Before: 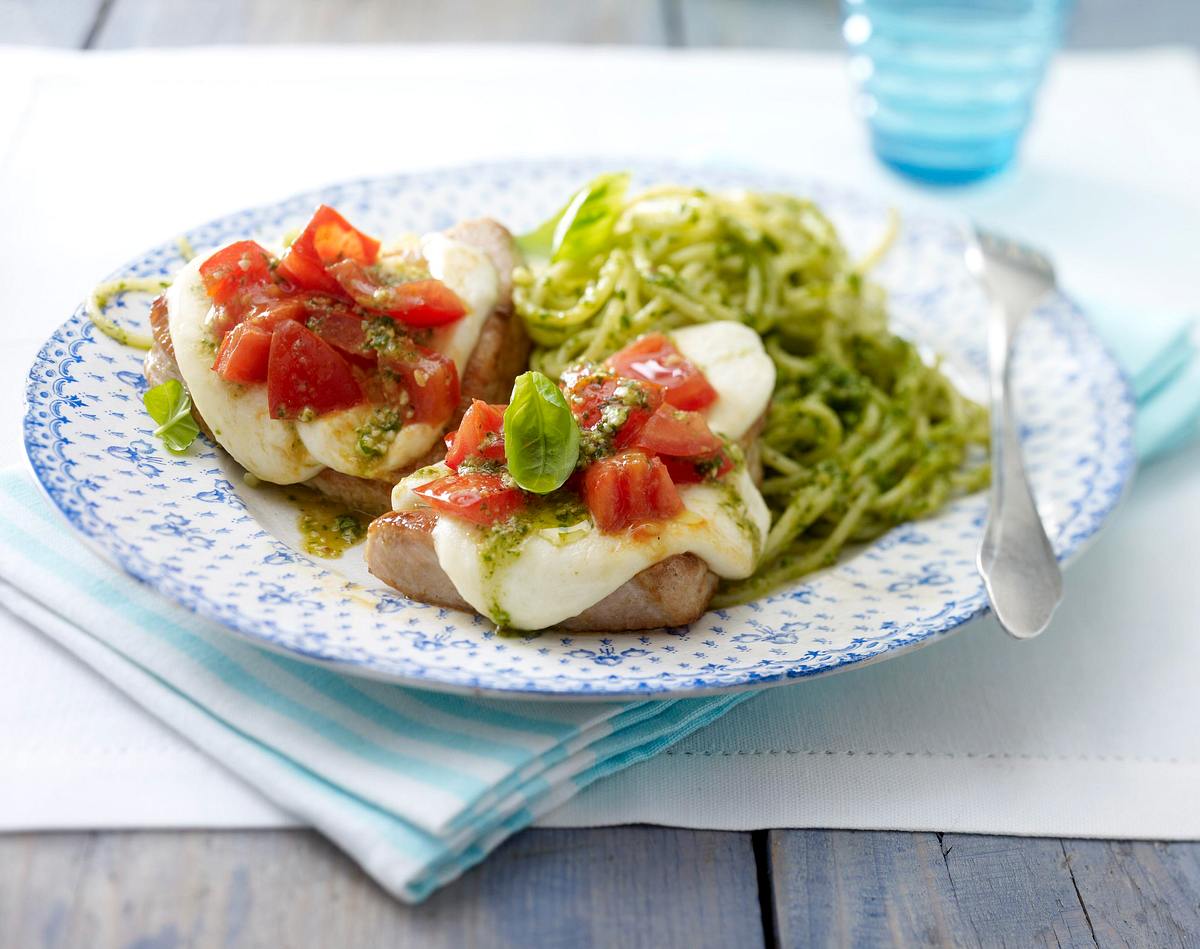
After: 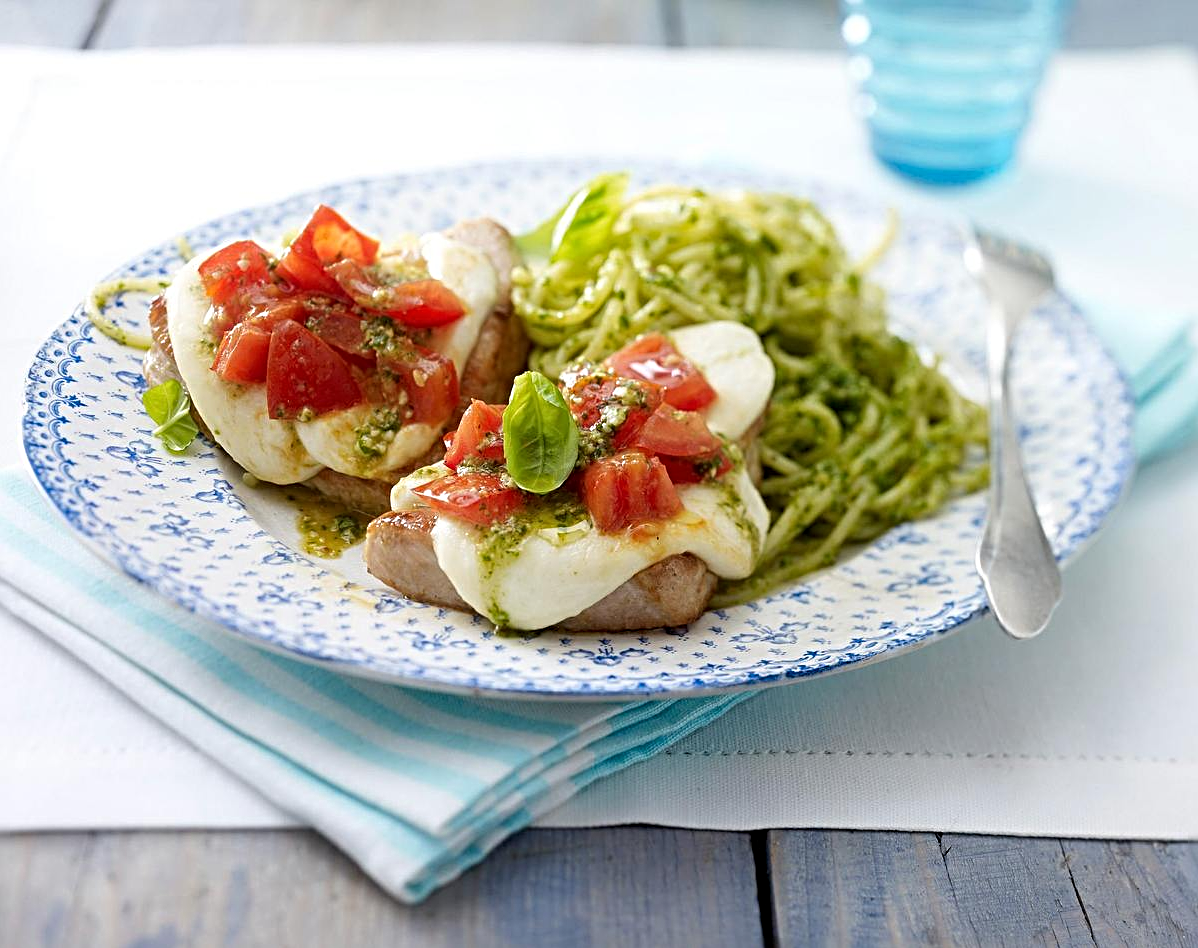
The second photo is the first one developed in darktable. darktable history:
sharpen: radius 4
tone equalizer: on, module defaults
crop and rotate: left 0.126%
